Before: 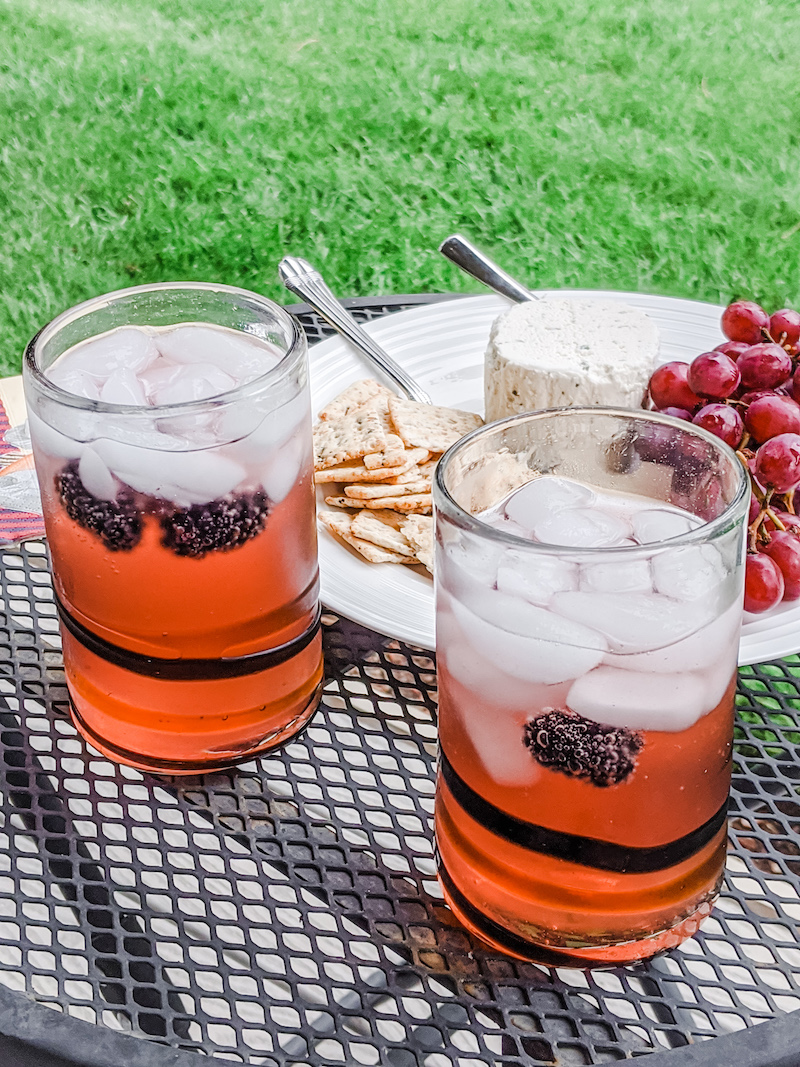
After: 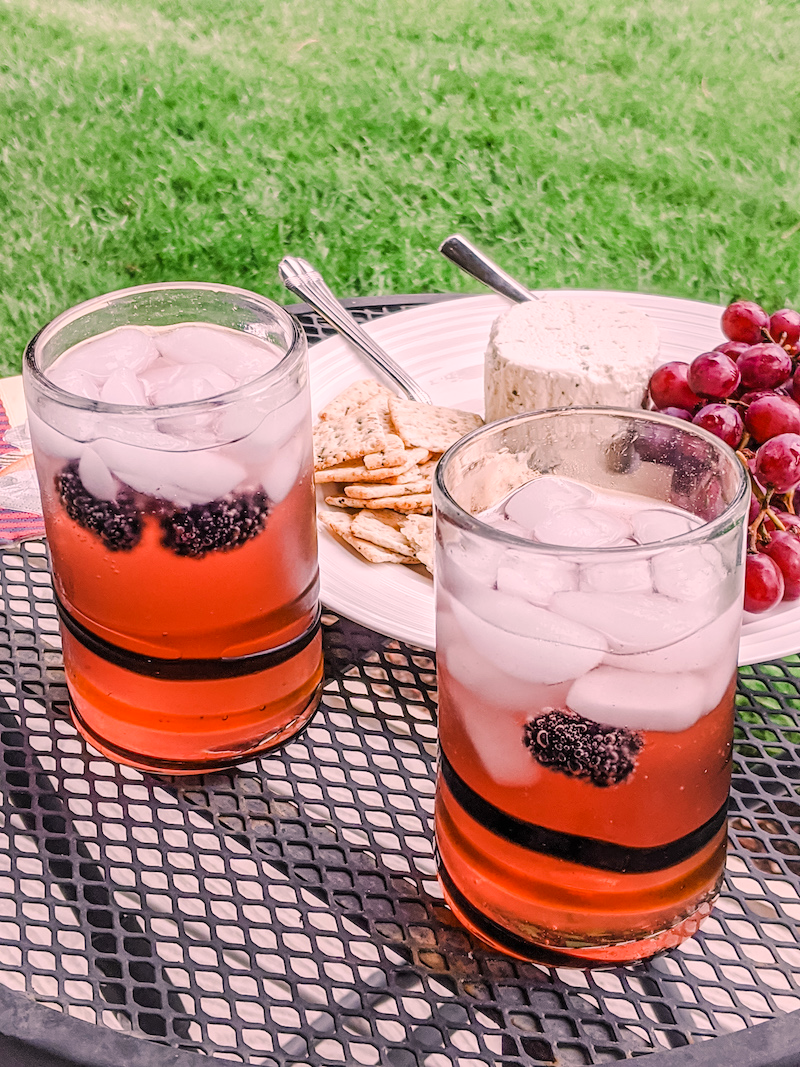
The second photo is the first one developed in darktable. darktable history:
color correction: highlights a* 14.57, highlights b* 4.7
